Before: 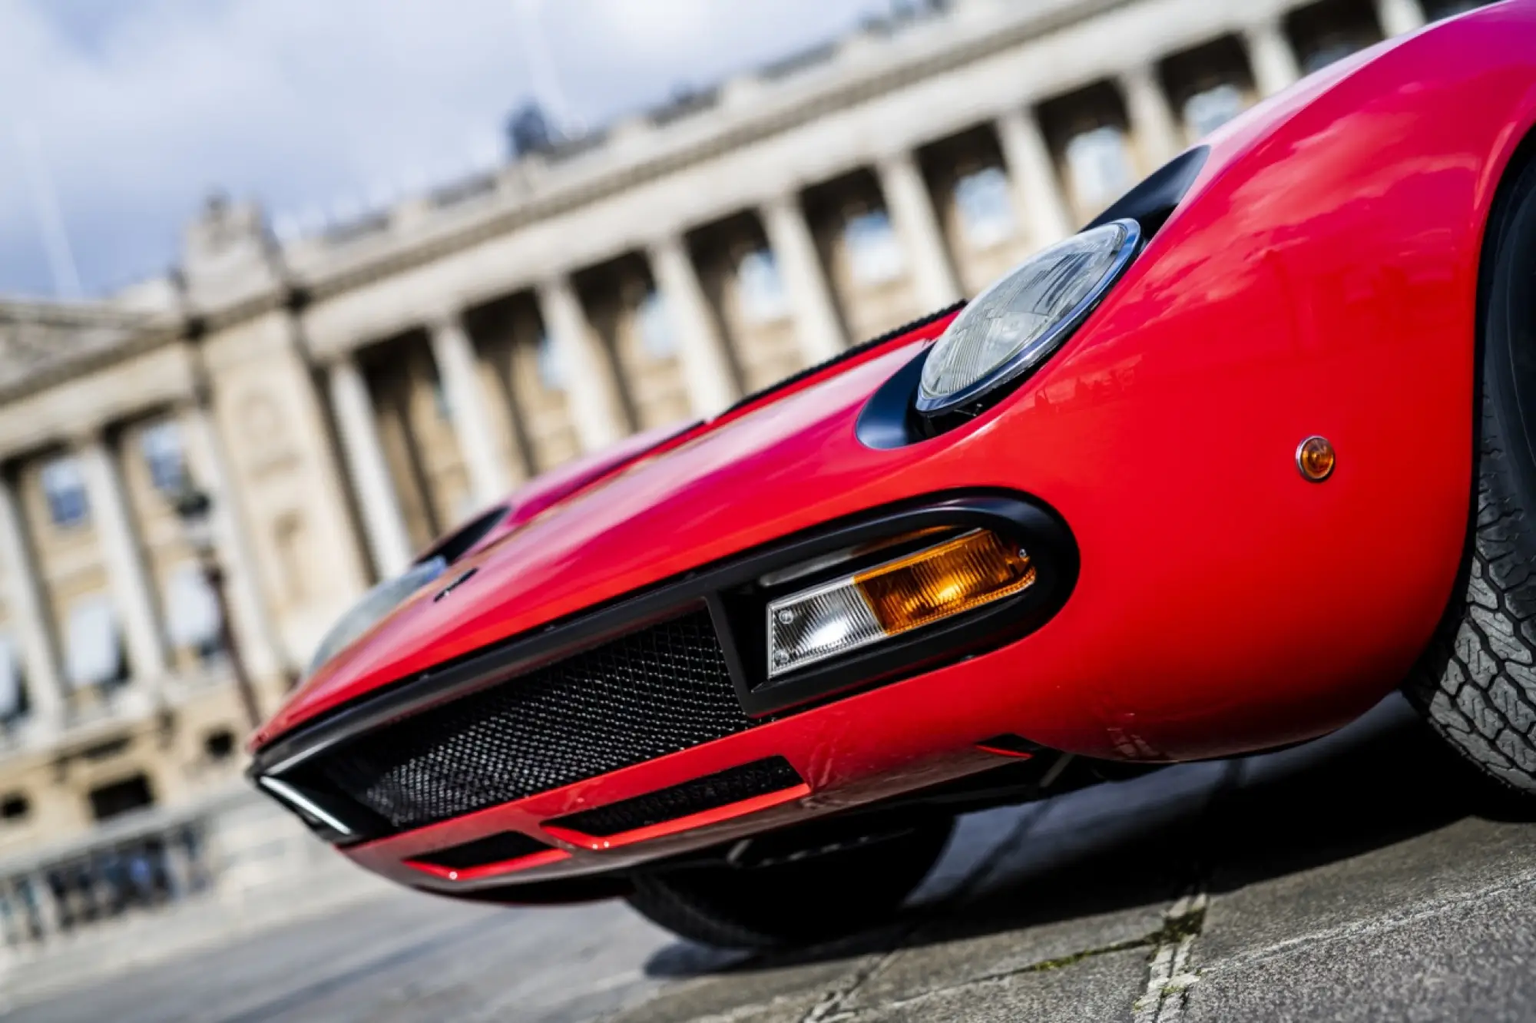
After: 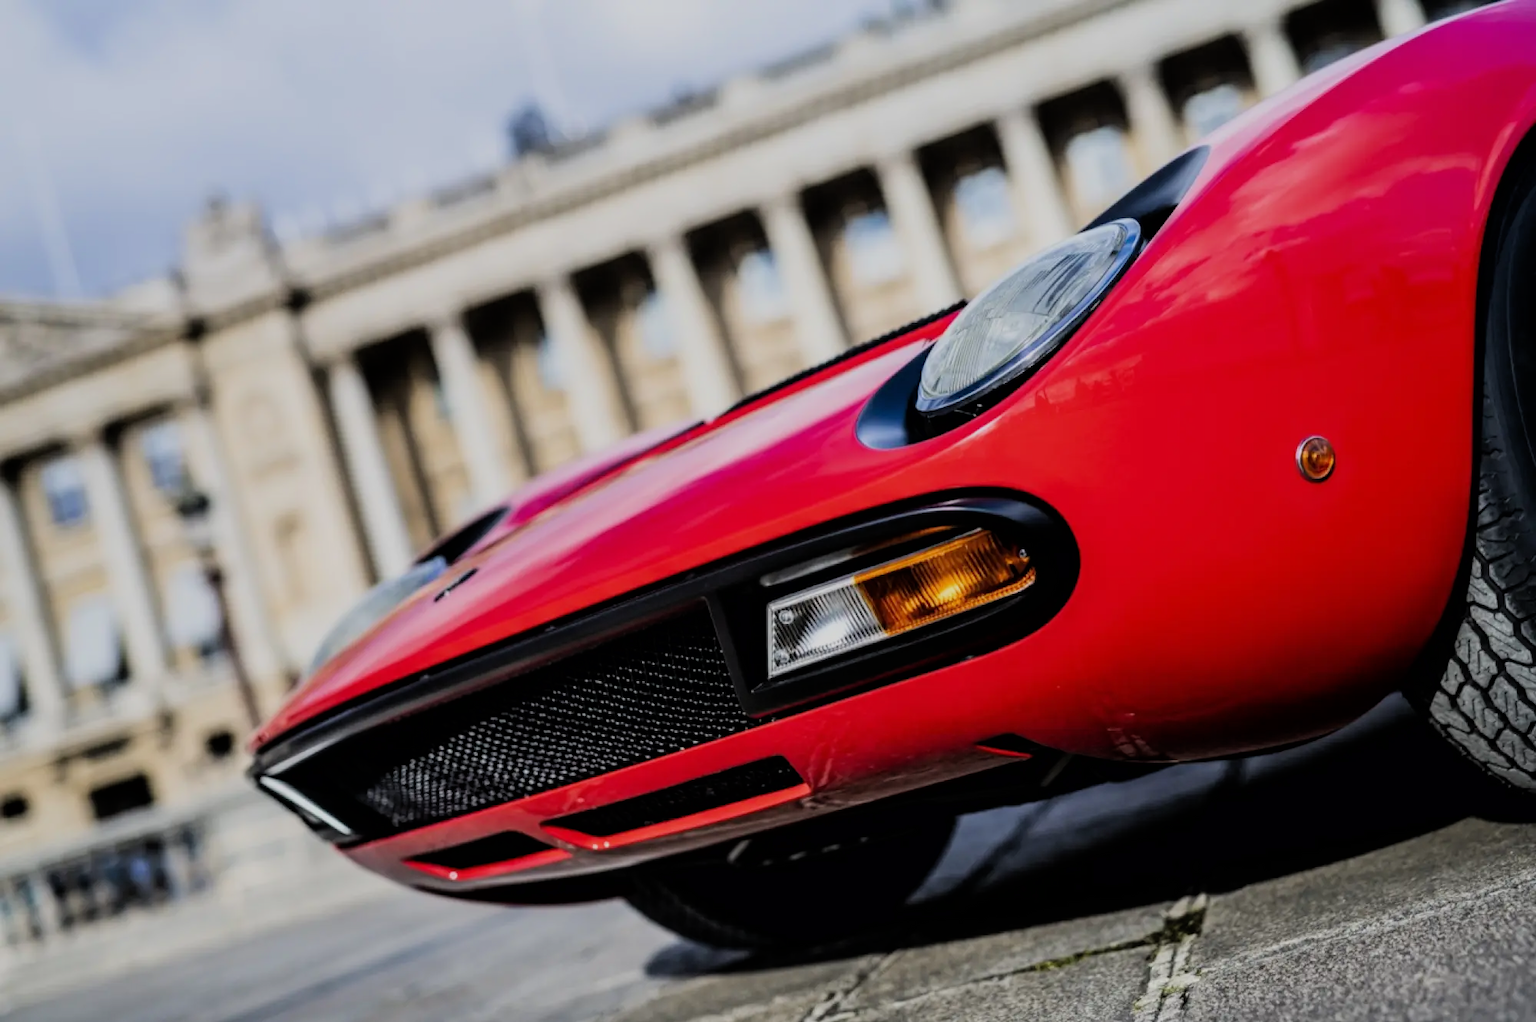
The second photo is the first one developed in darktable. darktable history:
filmic rgb: black relative exposure -7.65 EV, white relative exposure 4.56 EV, hardness 3.61, color science v6 (2022)
